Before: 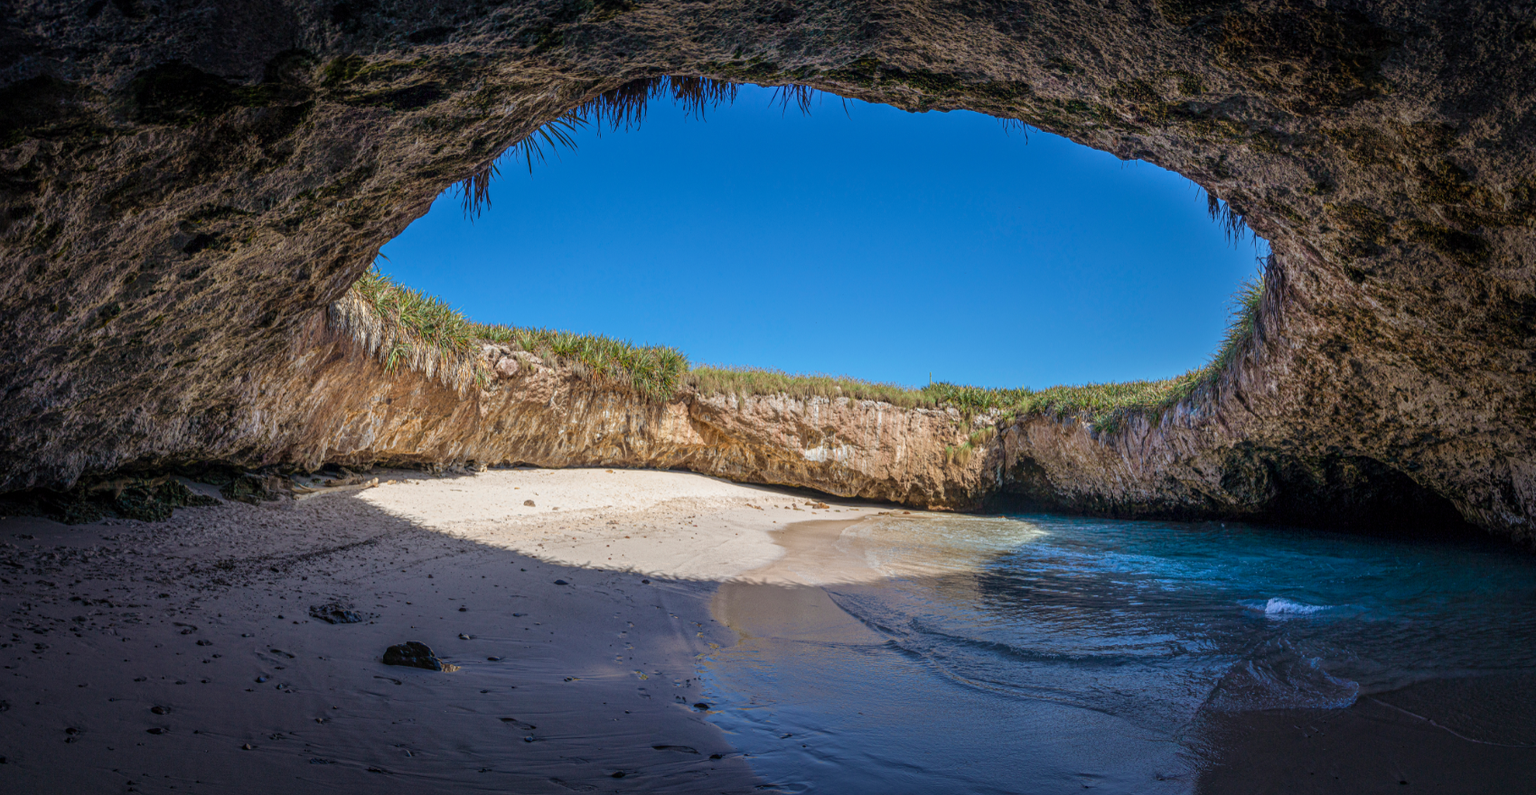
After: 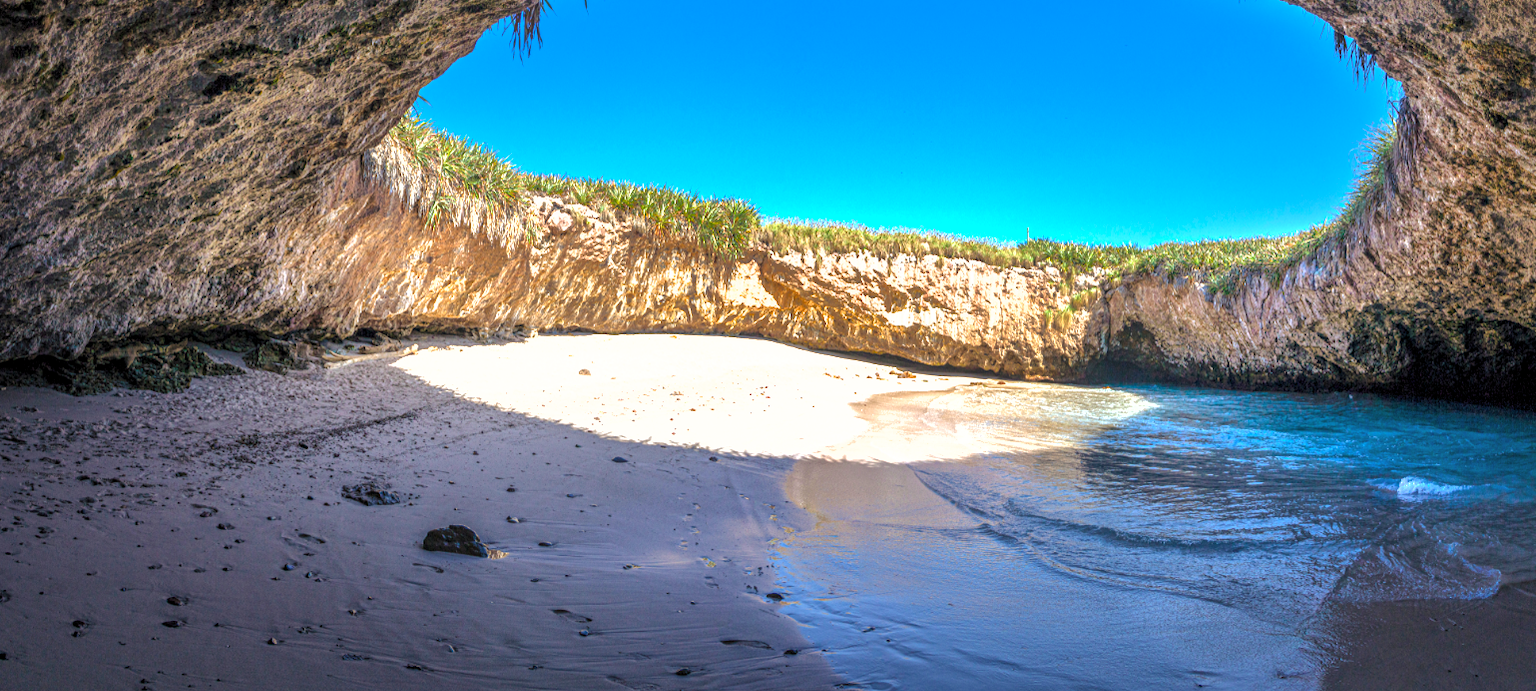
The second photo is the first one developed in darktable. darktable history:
levels: levels [0.016, 0.5, 0.996]
exposure: black level correction 0, exposure 1.35 EV, compensate exposure bias true, compensate highlight preservation false
crop: top 20.916%, right 9.437%, bottom 0.316%
shadows and highlights: shadows 40, highlights -60
